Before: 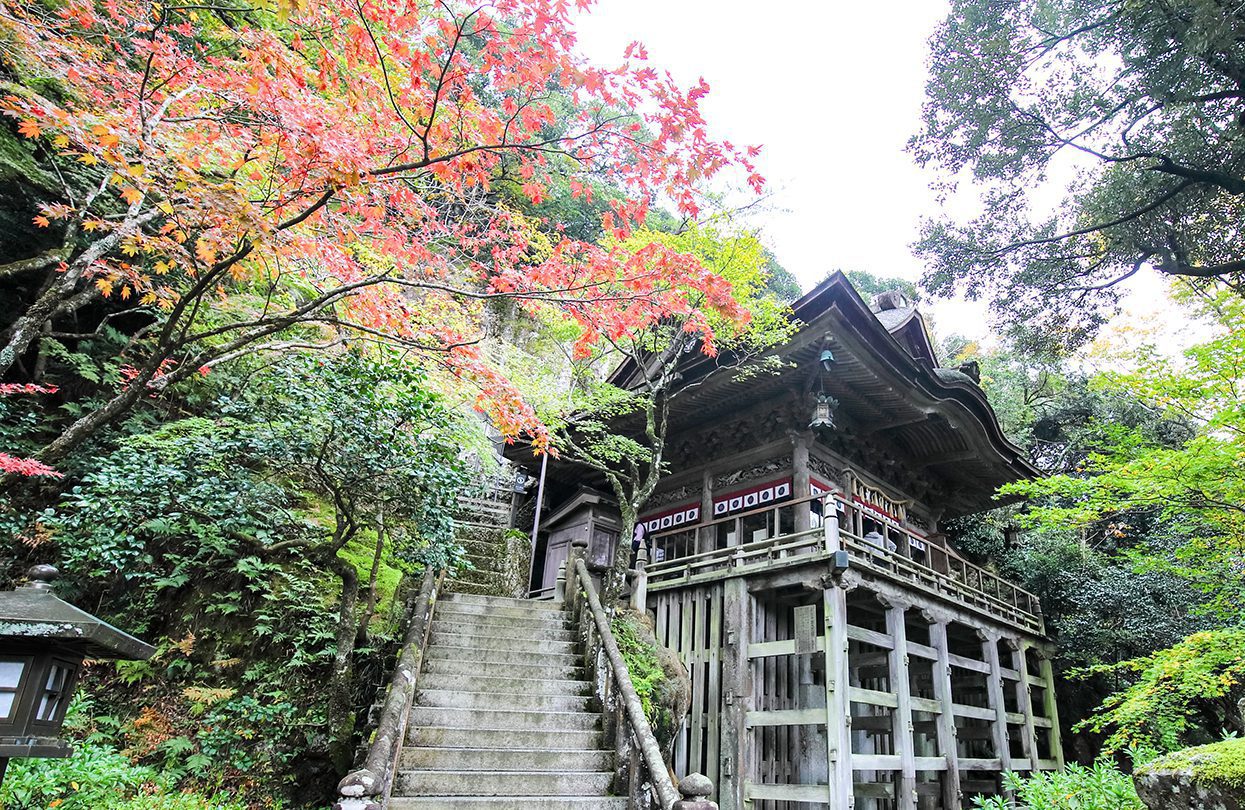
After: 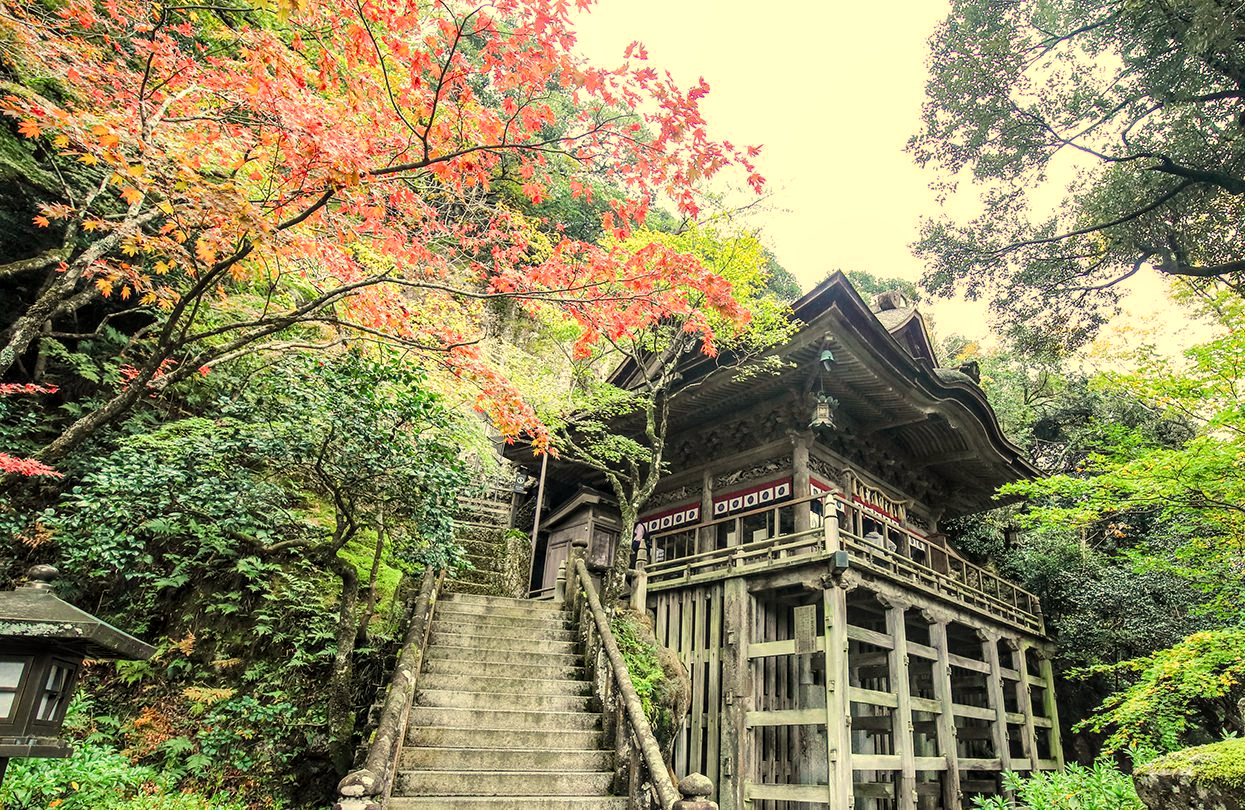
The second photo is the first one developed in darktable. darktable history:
local contrast: on, module defaults
white balance: red 1.08, blue 0.791
